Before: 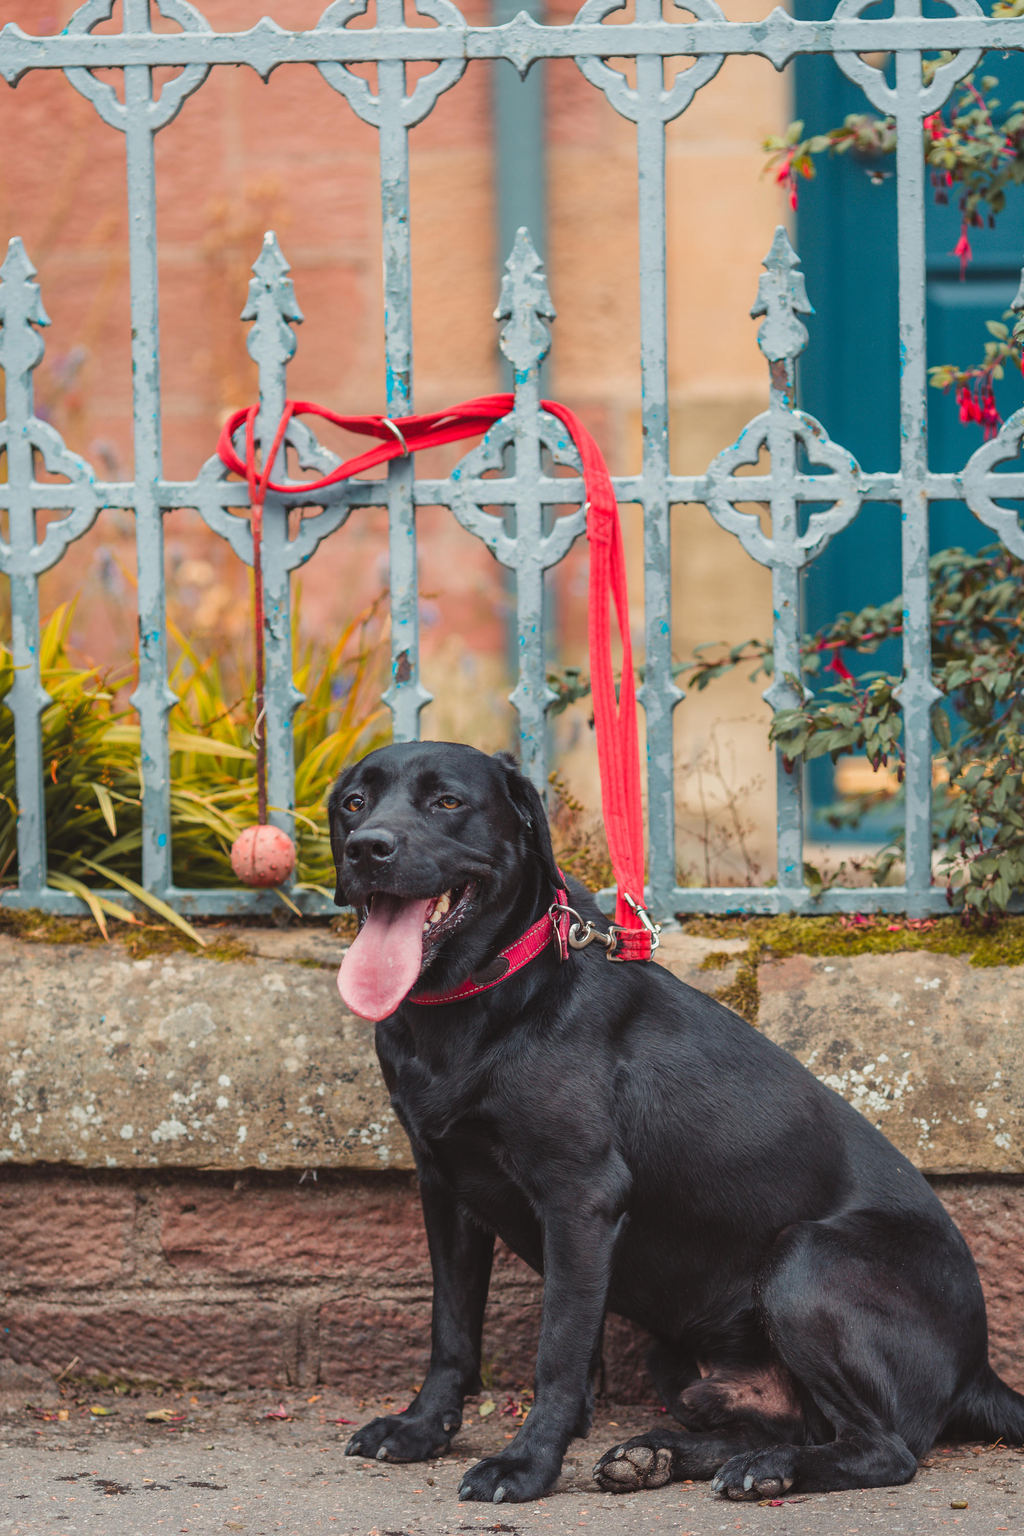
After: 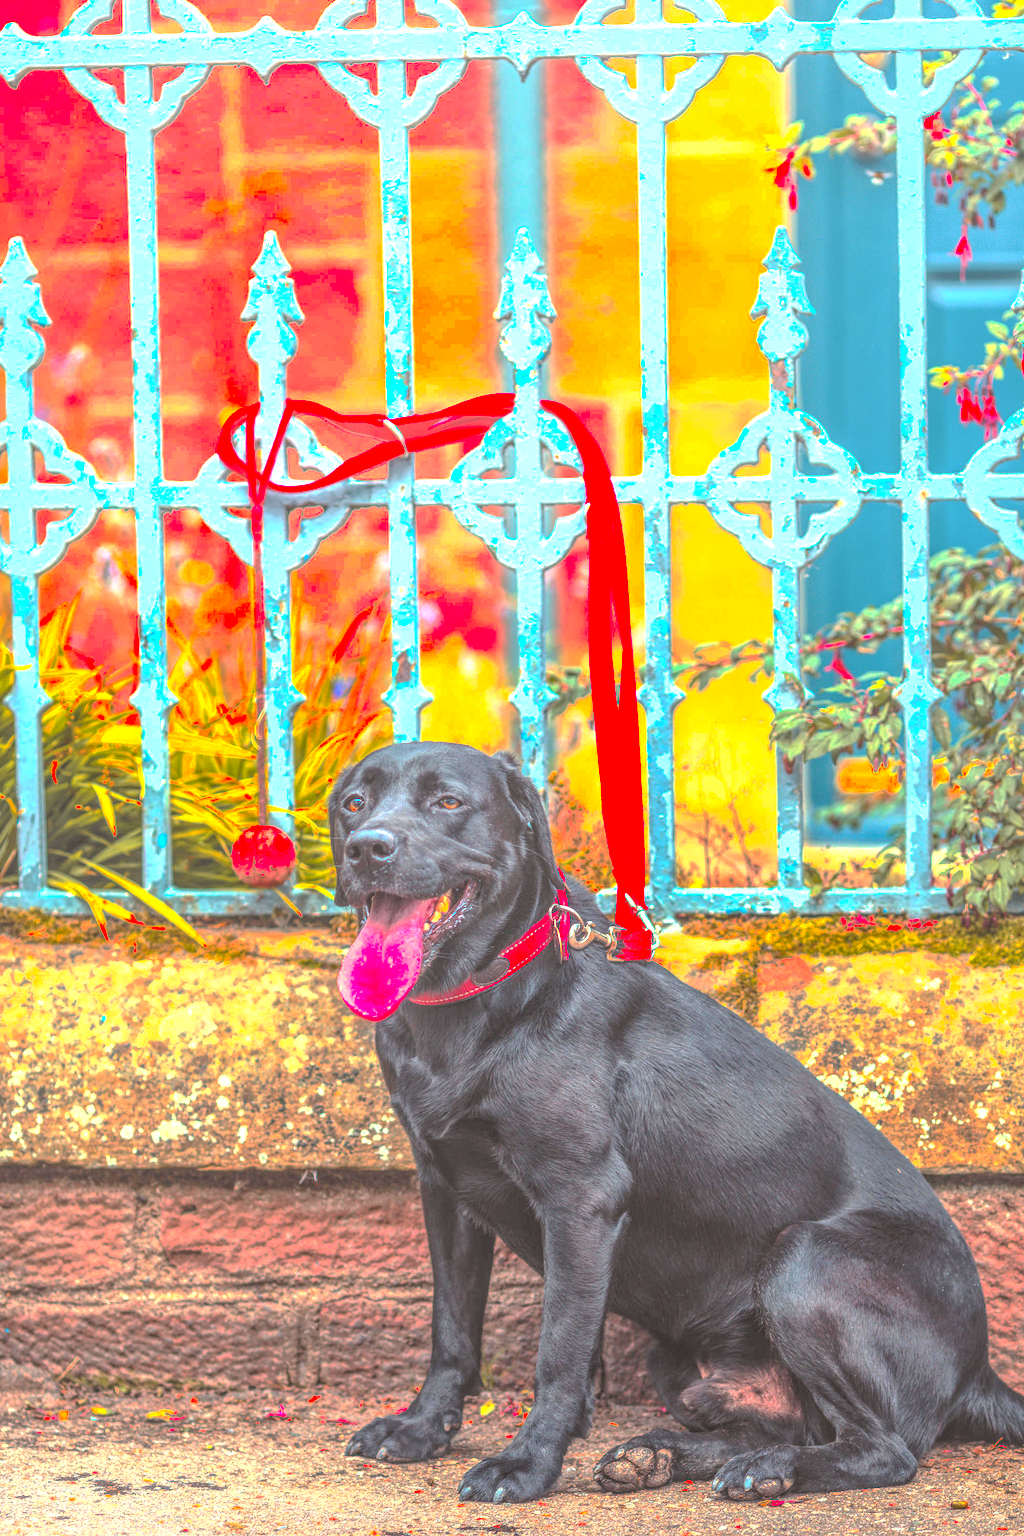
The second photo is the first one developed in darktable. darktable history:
base curve: curves: ch0 [(0, 0) (0.841, 0.609) (1, 1)], preserve colors none
exposure: black level correction 0, exposure 1.389 EV, compensate highlight preservation false
local contrast: highlights 20%, shadows 25%, detail 199%, midtone range 0.2
contrast brightness saturation: contrast 0.066, brightness 0.179, saturation 0.419
